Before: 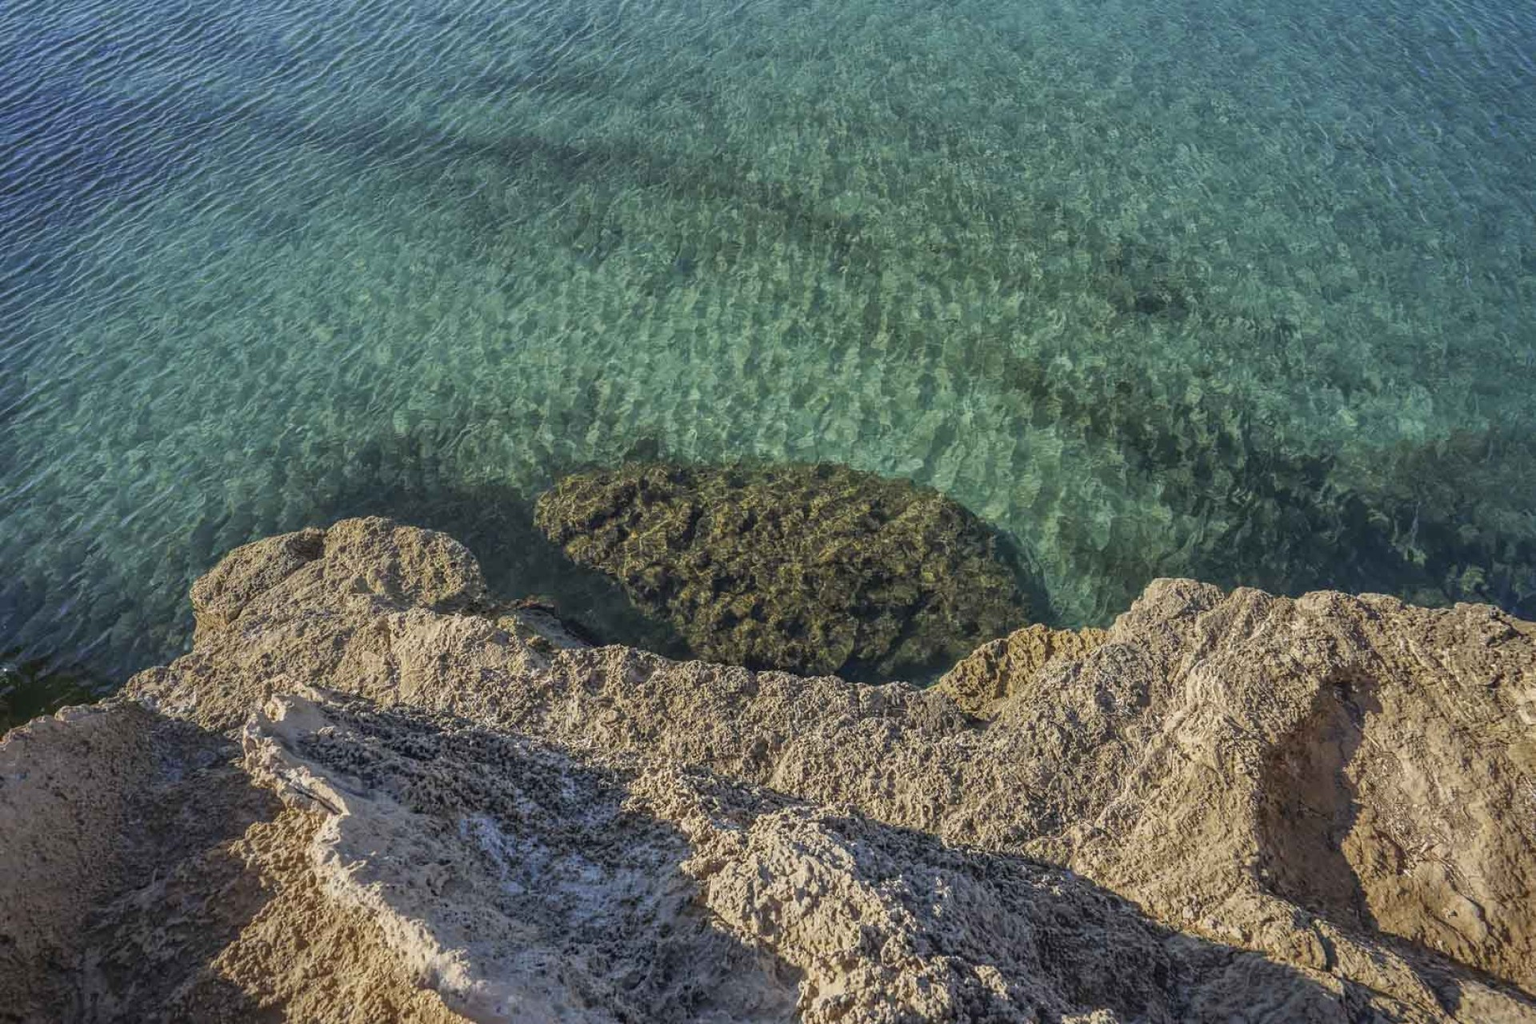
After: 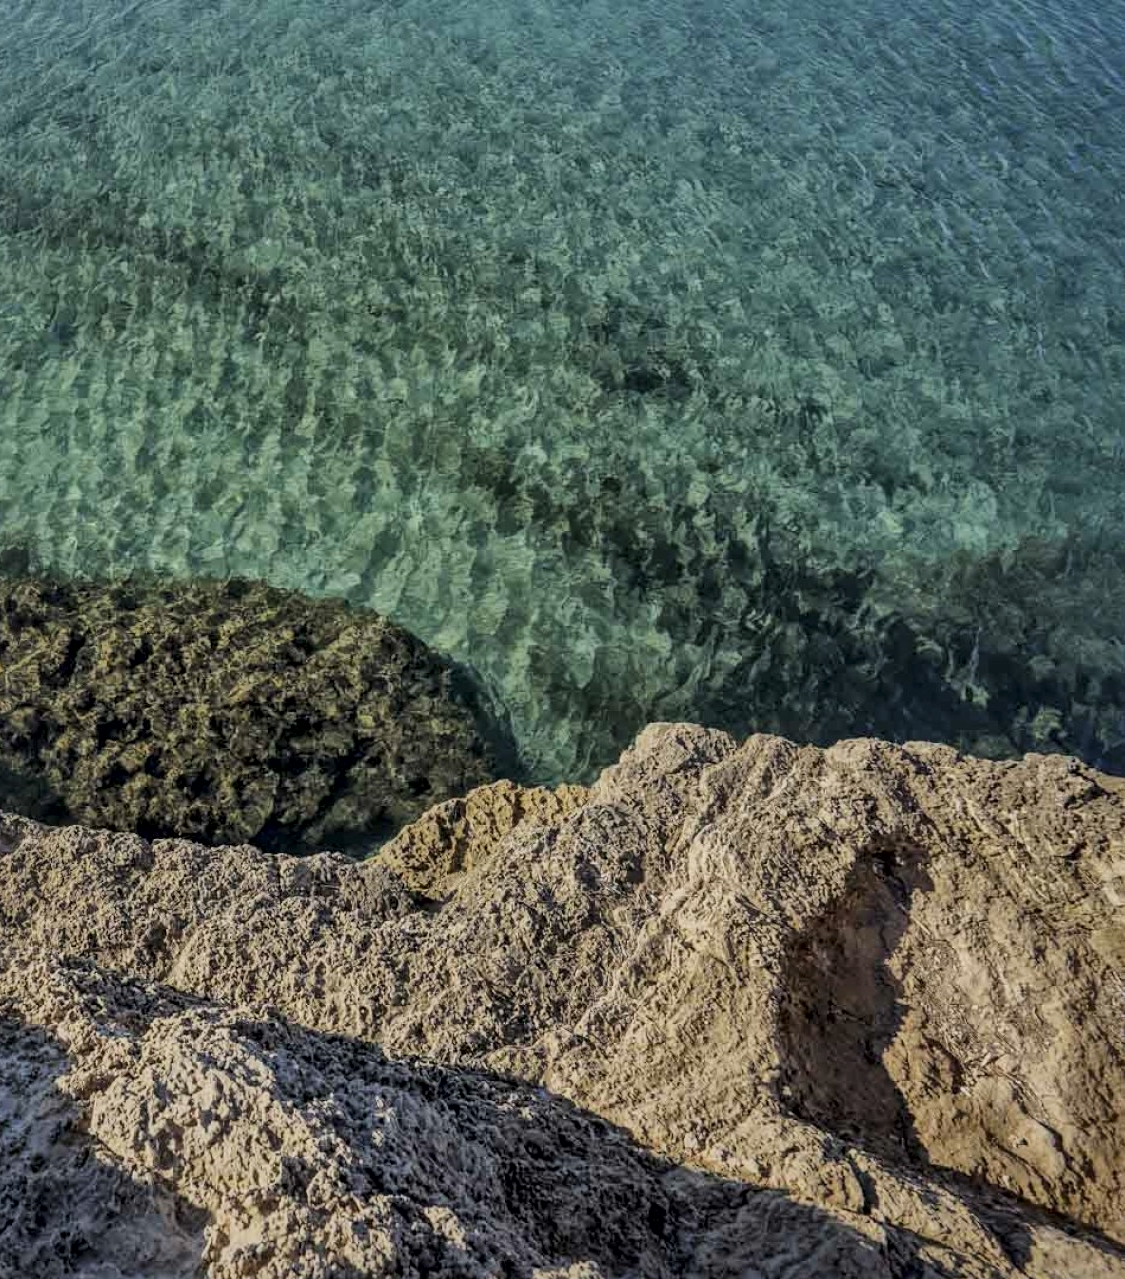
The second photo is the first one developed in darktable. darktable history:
exposure: exposure -0.151 EV, compensate highlight preservation false
crop: left 41.402%
local contrast: mode bilateral grid, contrast 25, coarseness 47, detail 151%, midtone range 0.2
filmic rgb: black relative exposure -7.65 EV, white relative exposure 4.56 EV, hardness 3.61, color science v6 (2022)
